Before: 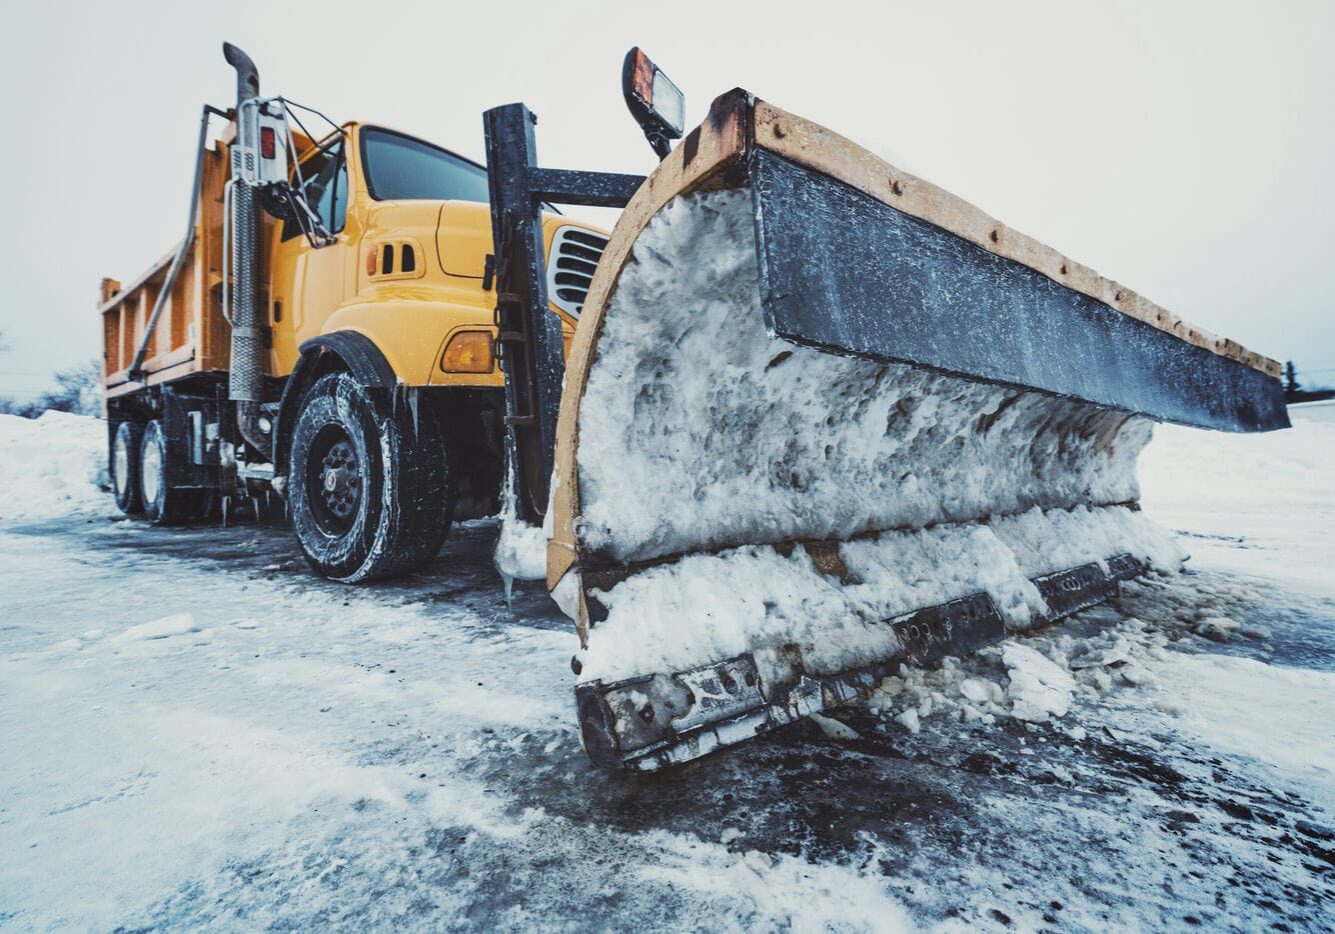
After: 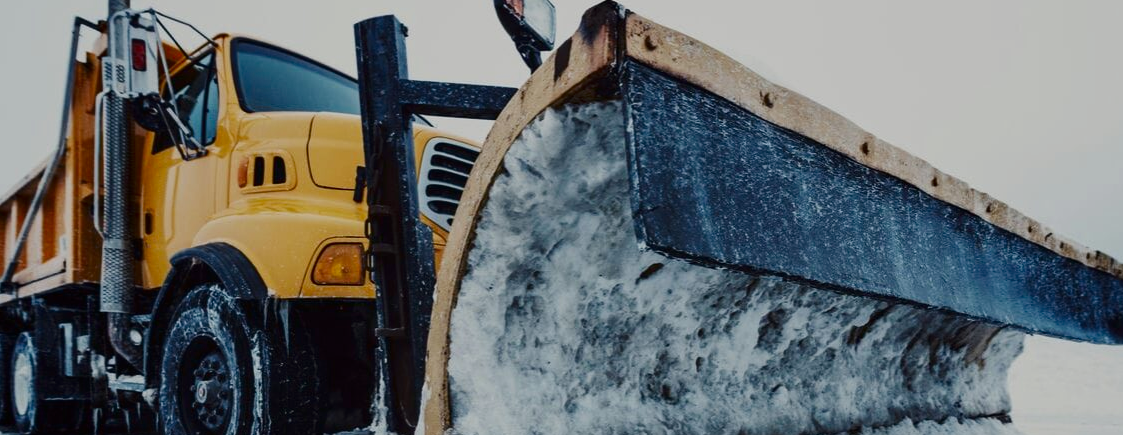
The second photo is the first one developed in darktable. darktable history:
contrast brightness saturation: contrast 0.097, brightness -0.27, saturation 0.146
filmic rgb: black relative exposure -7.99 EV, white relative exposure 3.79 EV, hardness 4.34
crop and rotate: left 9.681%, top 9.522%, right 6.199%, bottom 43.868%
